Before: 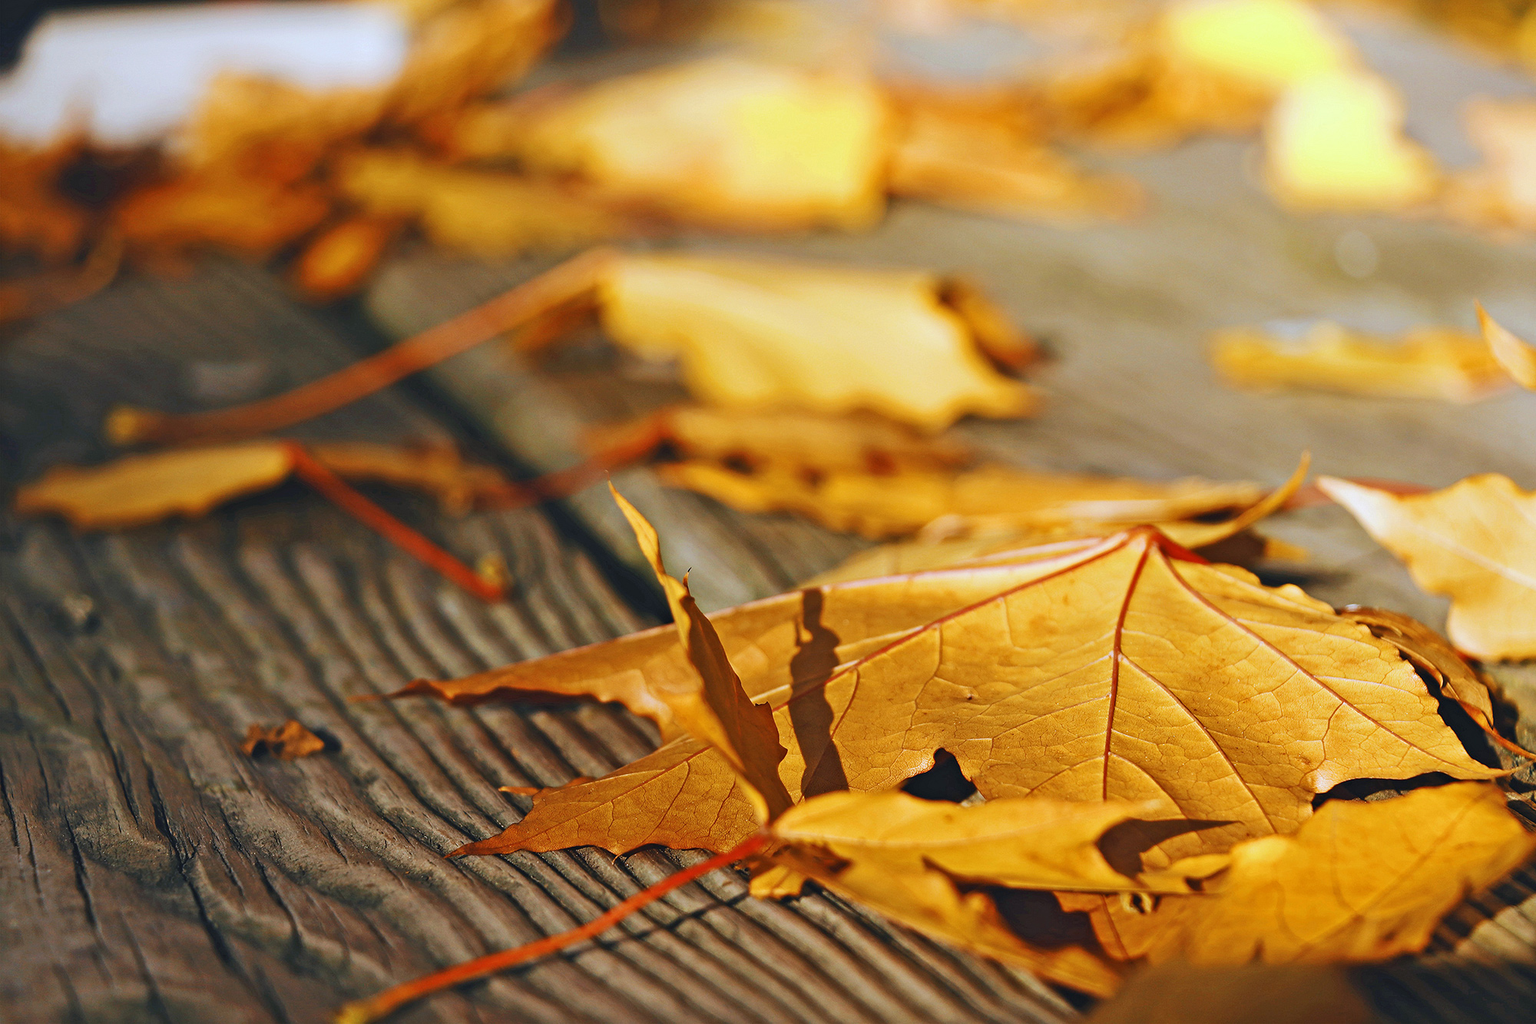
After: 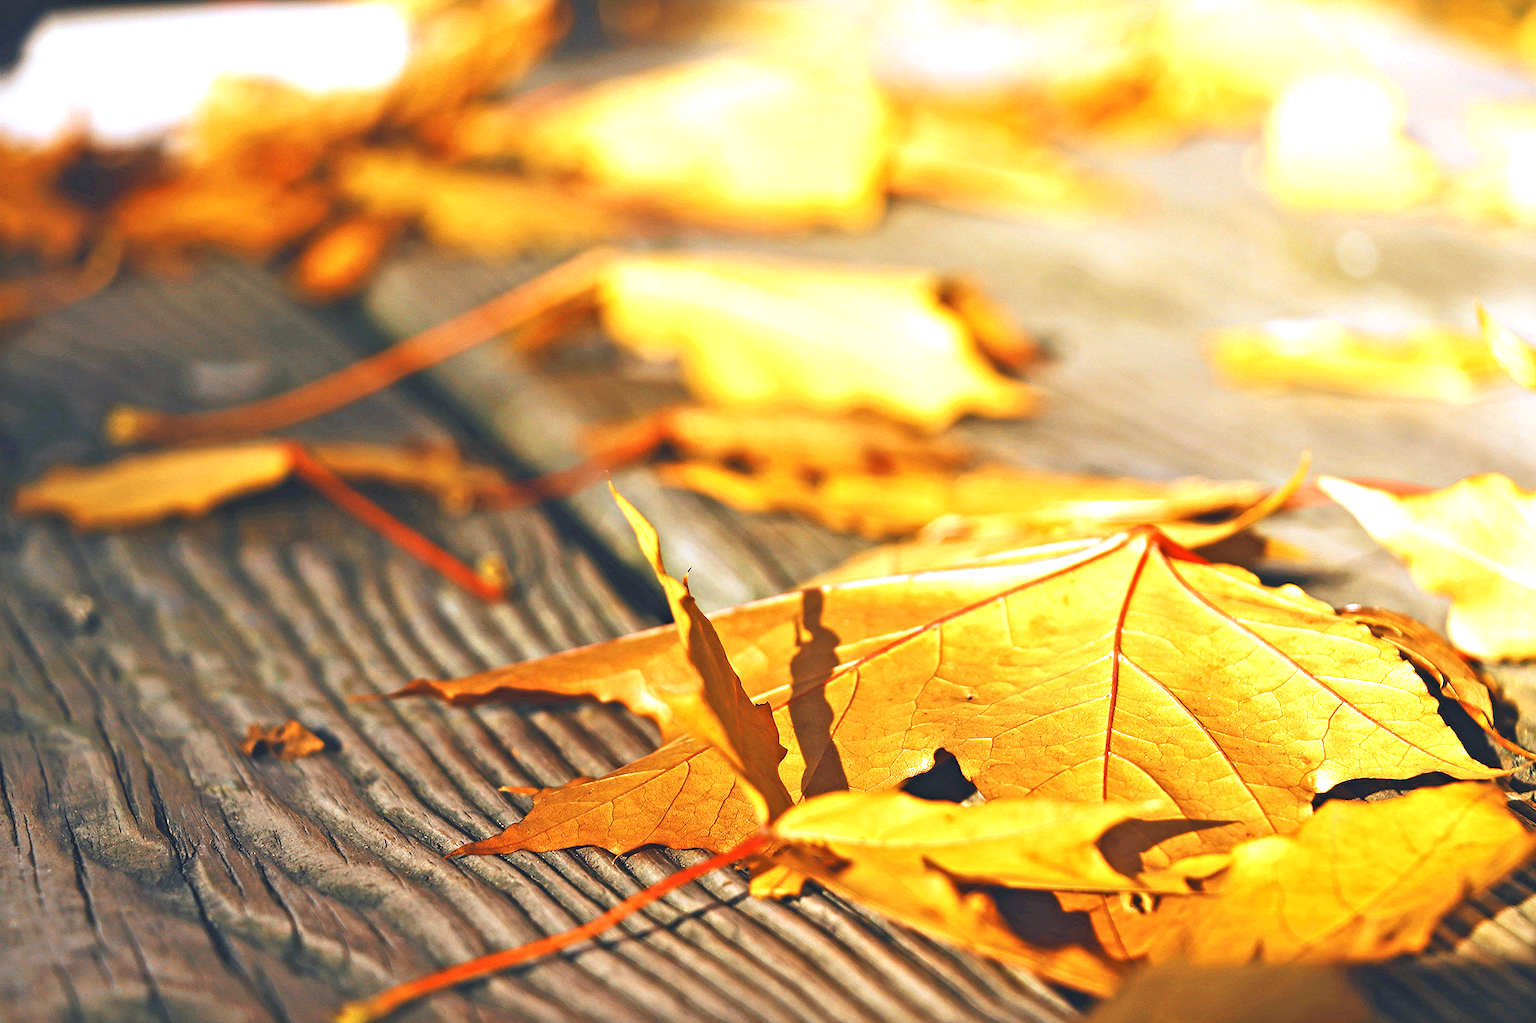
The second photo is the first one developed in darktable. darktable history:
exposure: black level correction 0, exposure 1.1 EV, compensate exposure bias true, compensate highlight preservation false
white balance: red 0.984, blue 1.059
